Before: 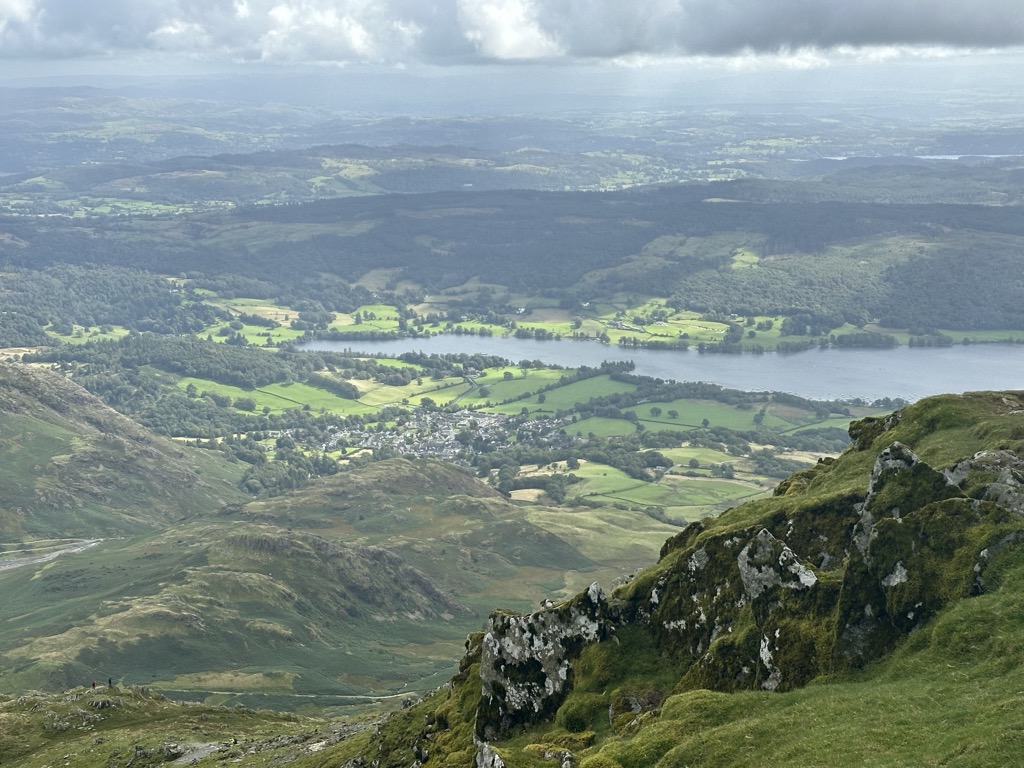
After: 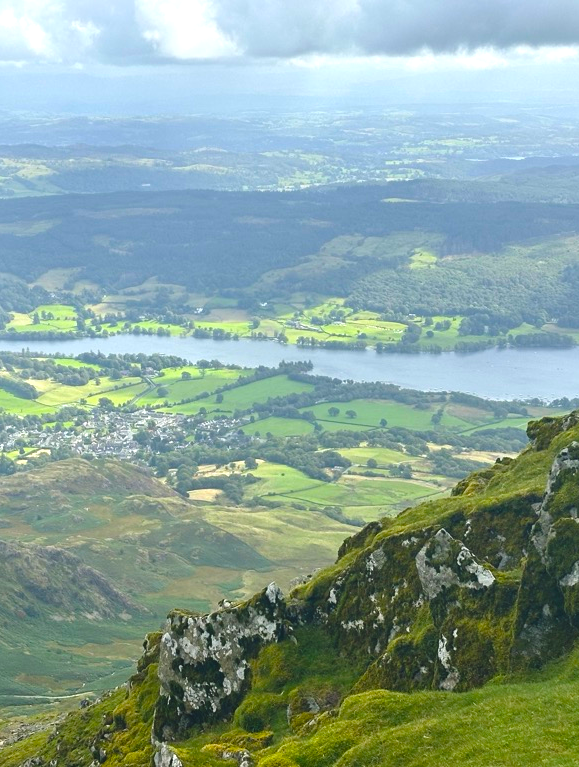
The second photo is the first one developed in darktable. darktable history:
color balance rgb: highlights gain › chroma 0.142%, highlights gain › hue 332.34°, perceptual saturation grading › global saturation 37.215%, contrast -10.467%
exposure: black level correction -0.005, exposure 0.612 EV, compensate highlight preservation false
crop: left 31.542%, top 0.006%, right 11.791%
